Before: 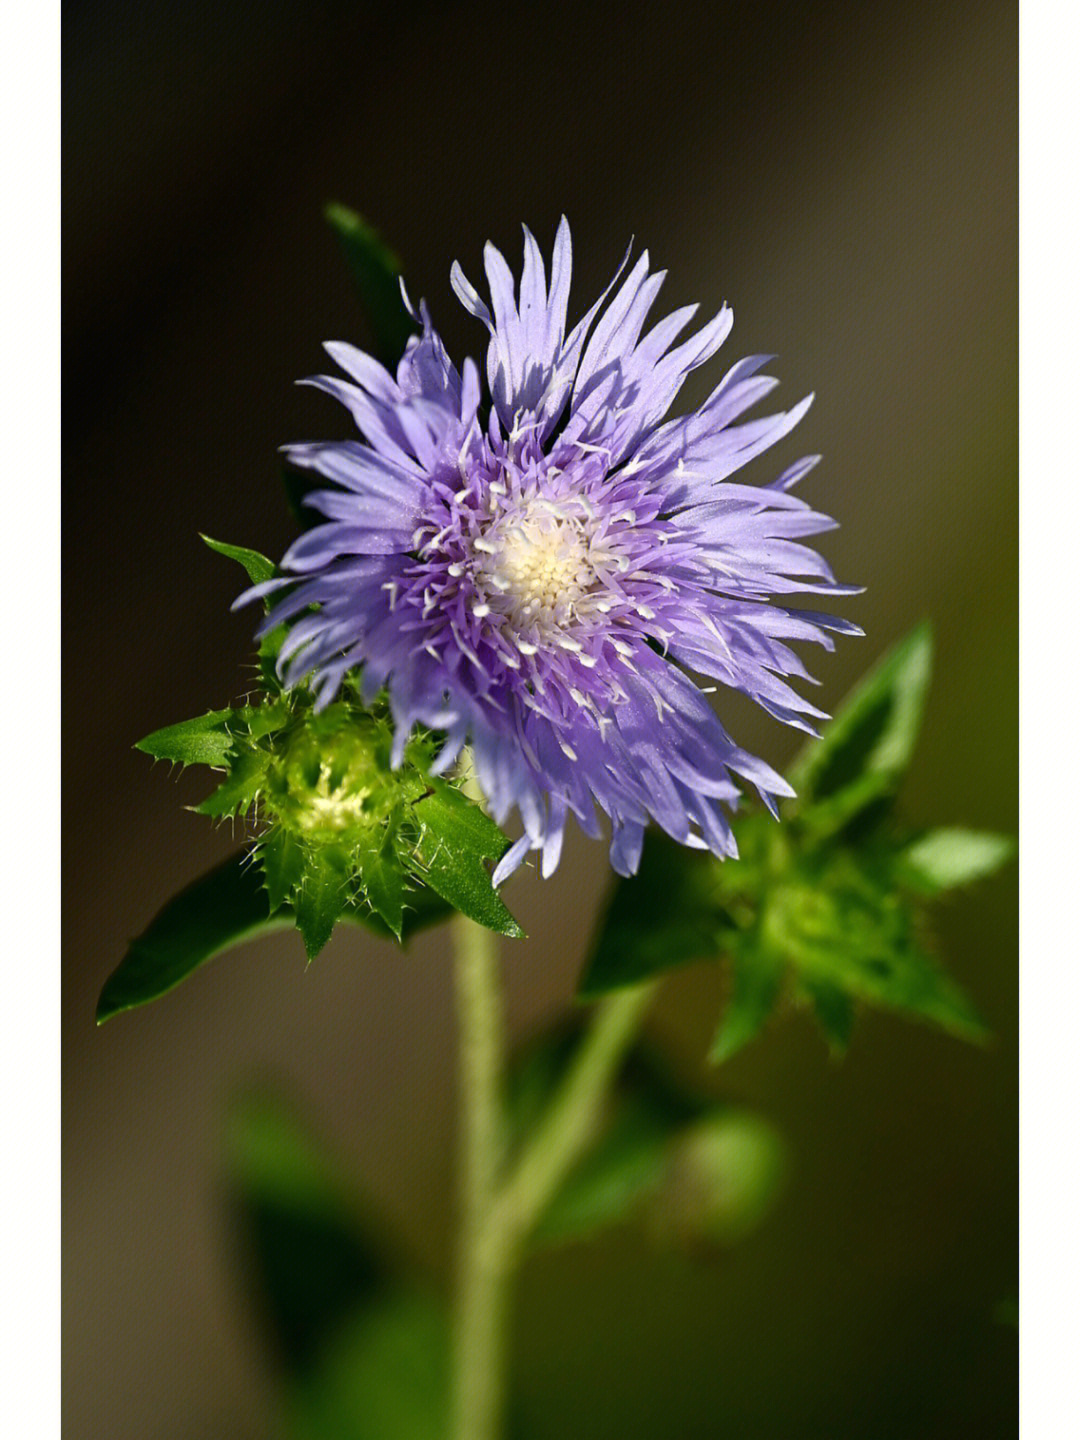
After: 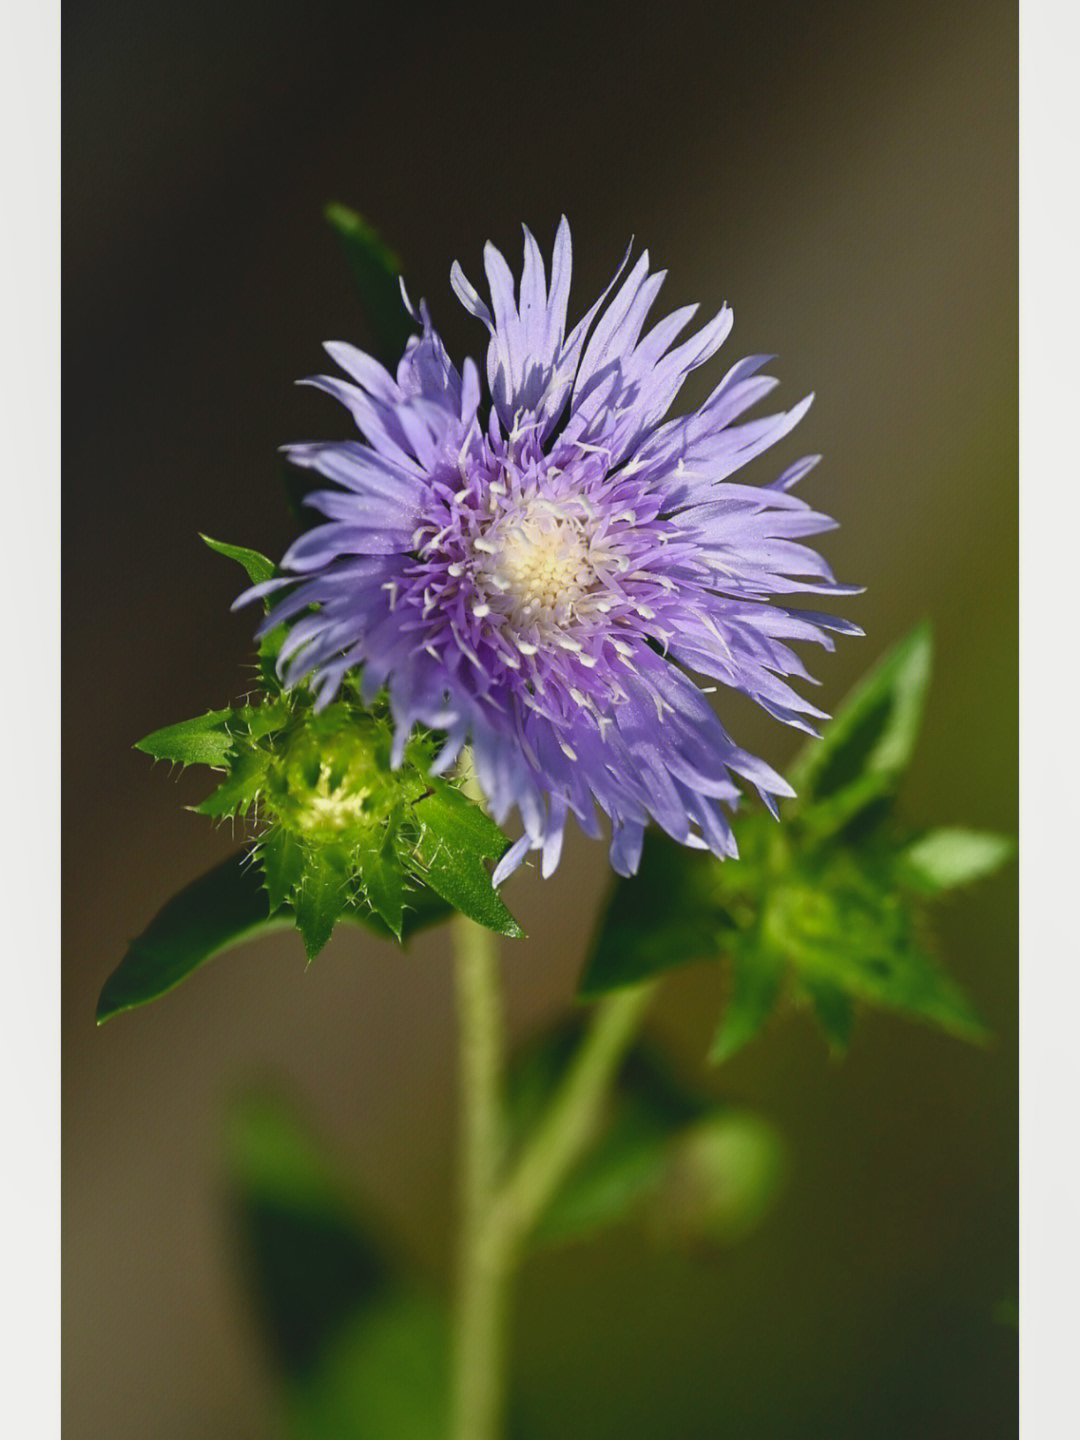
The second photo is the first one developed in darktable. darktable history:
local contrast: highlights 69%, shadows 65%, detail 82%, midtone range 0.321
